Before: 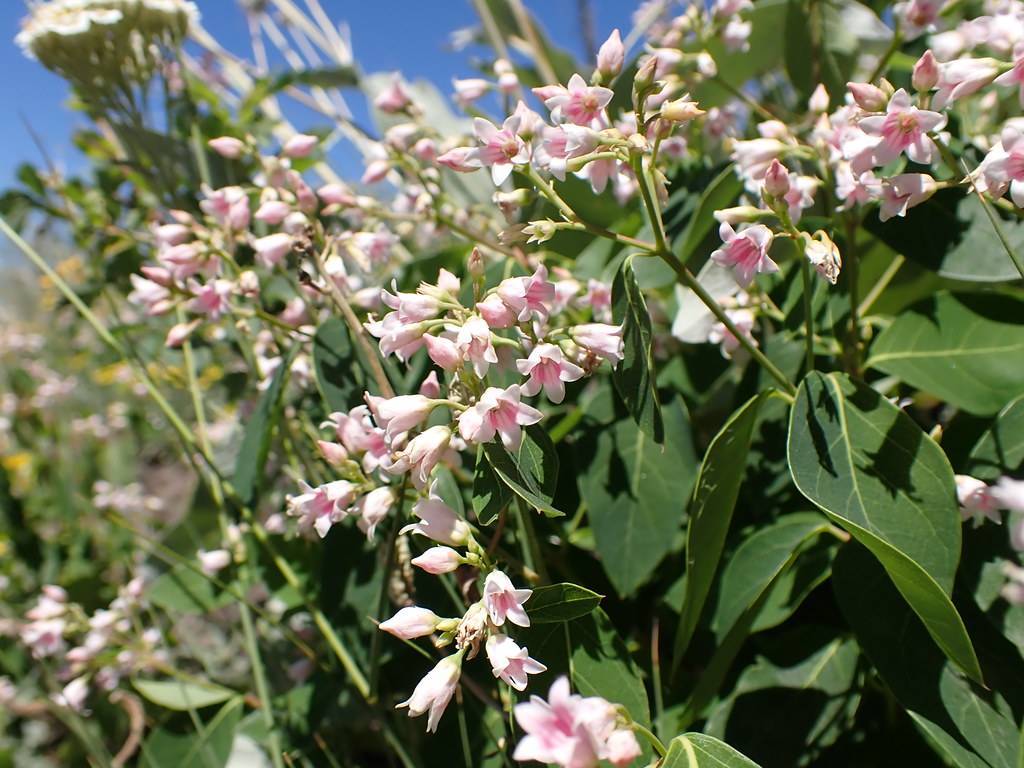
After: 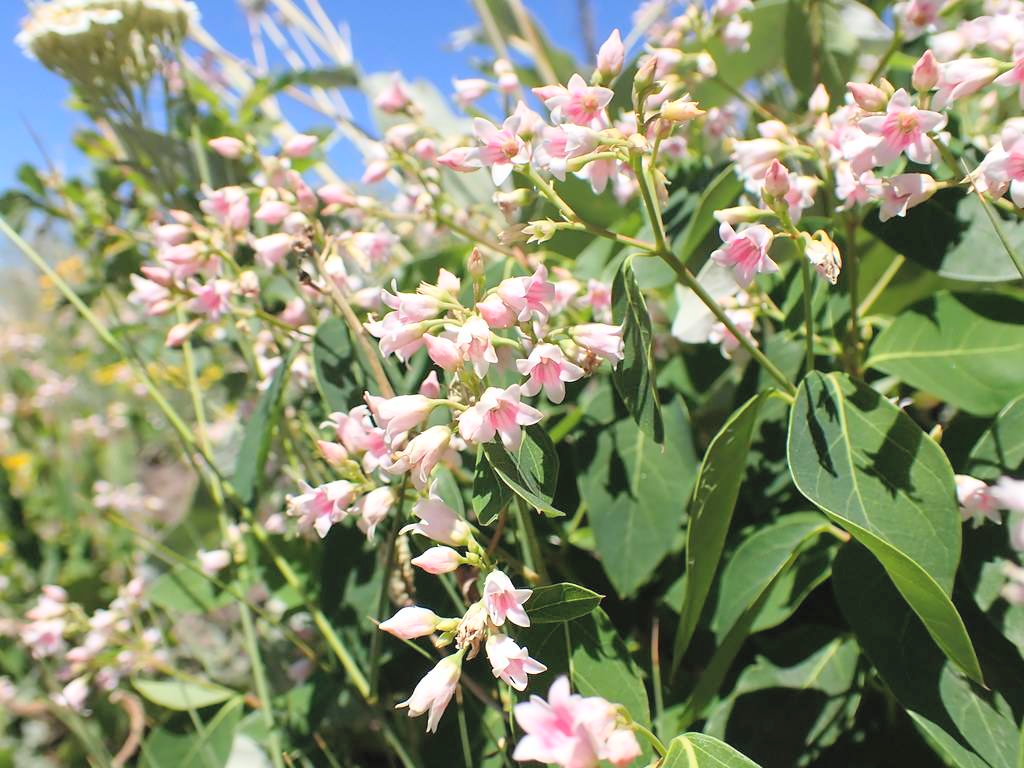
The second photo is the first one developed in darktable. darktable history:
contrast brightness saturation: contrast 0.103, brightness 0.303, saturation 0.149
